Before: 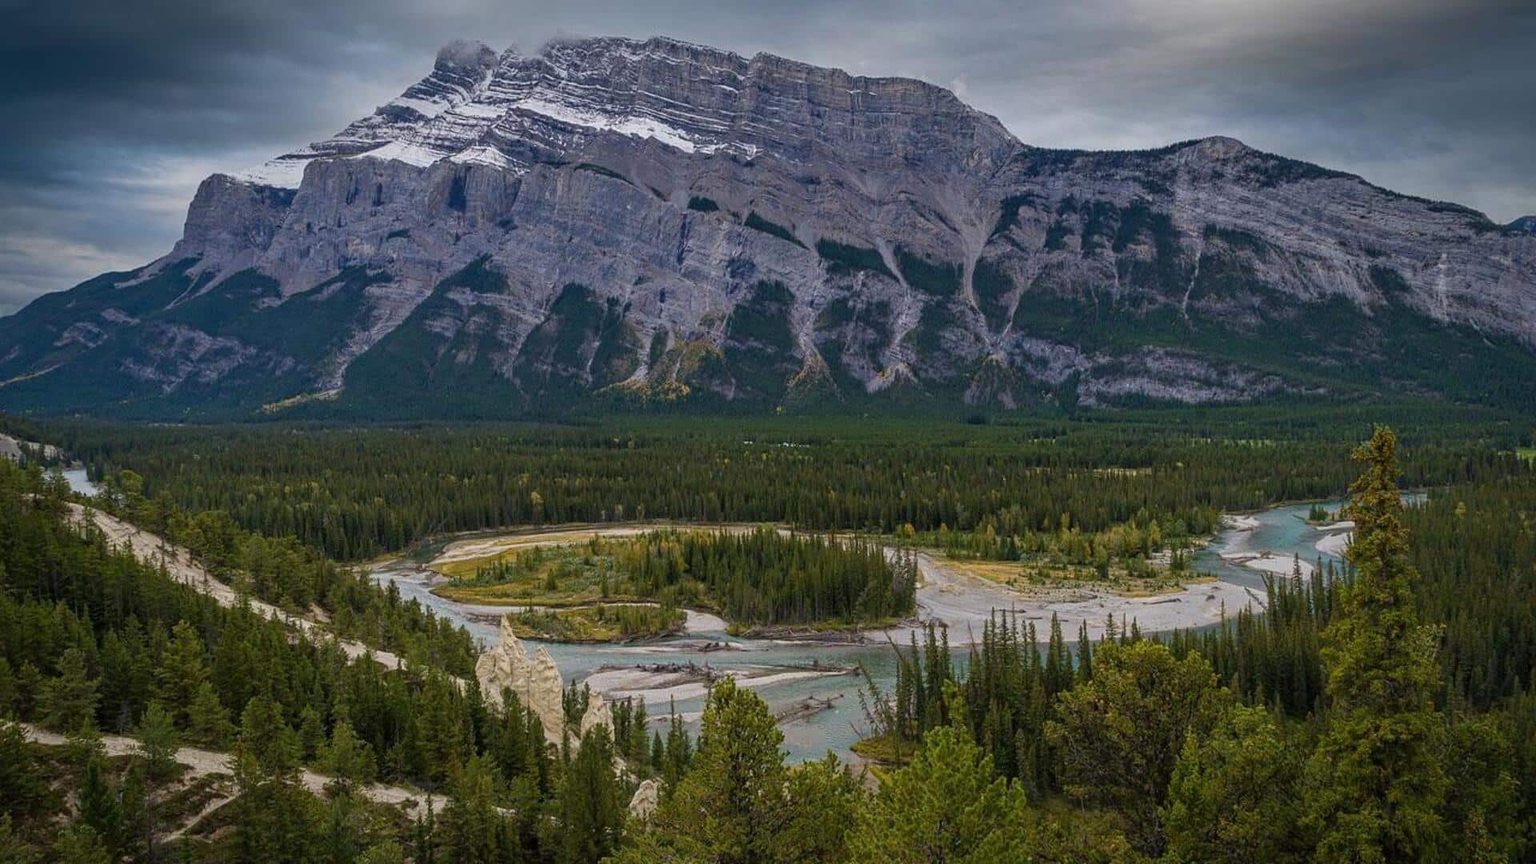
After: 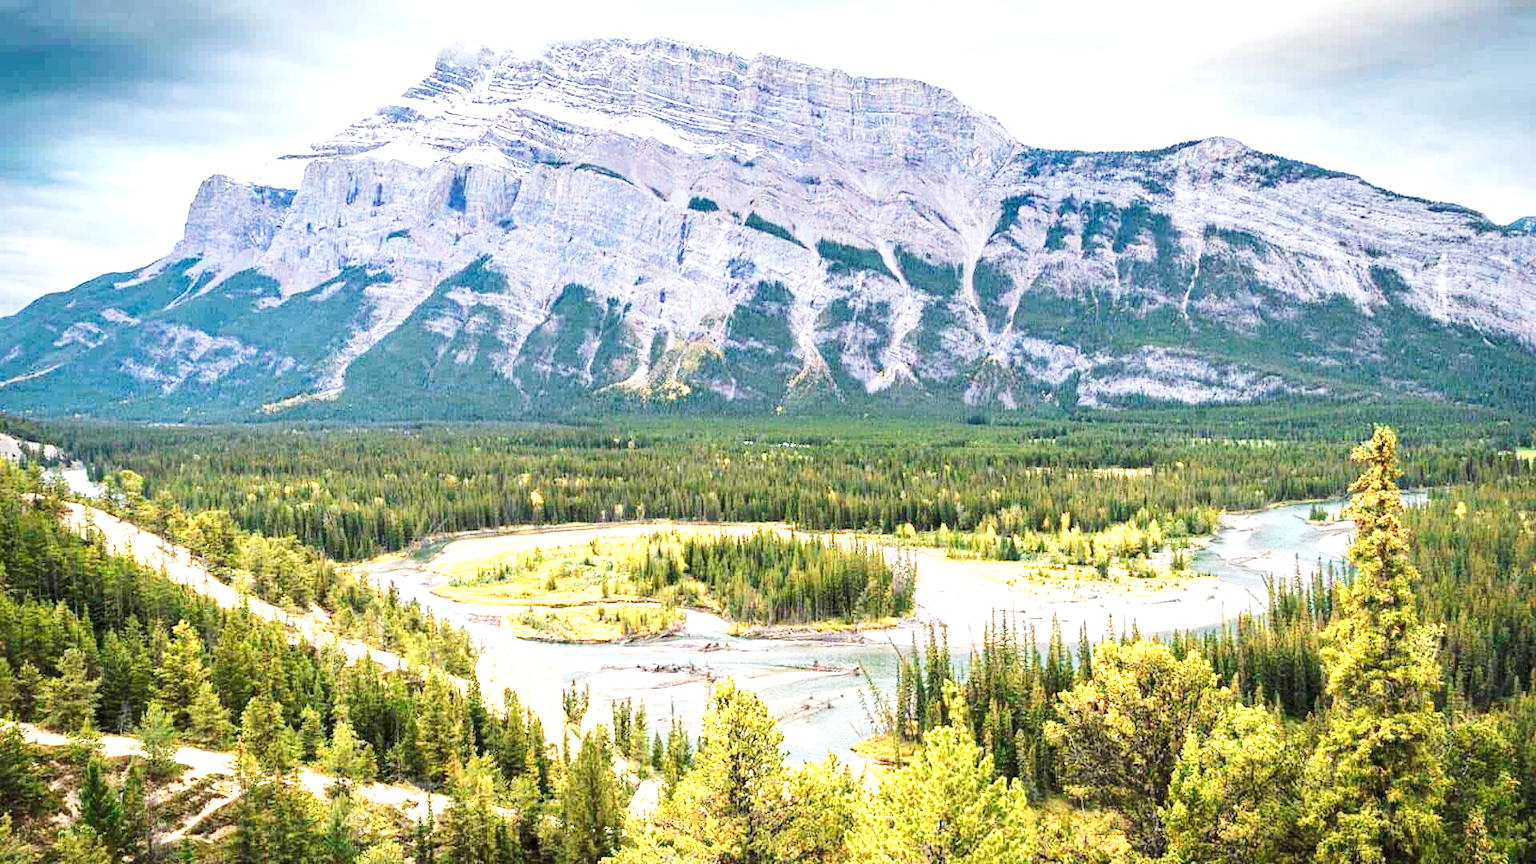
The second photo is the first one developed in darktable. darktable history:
color zones: curves: ch0 [(0.018, 0.548) (0.224, 0.64) (0.425, 0.447) (0.675, 0.575) (0.732, 0.579)]; ch1 [(0.066, 0.487) (0.25, 0.5) (0.404, 0.43) (0.75, 0.421) (0.956, 0.421)]; ch2 [(0.044, 0.561) (0.215, 0.465) (0.399, 0.544) (0.465, 0.548) (0.614, 0.447) (0.724, 0.43) (0.882, 0.623) (0.956, 0.632)]
tone curve: curves: ch0 [(0, 0.003) (0.044, 0.025) (0.12, 0.089) (0.197, 0.168) (0.281, 0.273) (0.468, 0.548) (0.583, 0.691) (0.701, 0.815) (0.86, 0.922) (1, 0.982)]; ch1 [(0, 0) (0.232, 0.214) (0.404, 0.376) (0.461, 0.425) (0.493, 0.481) (0.501, 0.5) (0.517, 0.524) (0.55, 0.585) (0.598, 0.651) (0.671, 0.735) (0.796, 0.85) (1, 1)]; ch2 [(0, 0) (0.249, 0.216) (0.357, 0.317) (0.448, 0.432) (0.478, 0.492) (0.498, 0.499) (0.517, 0.527) (0.537, 0.564) (0.569, 0.617) (0.61, 0.659) (0.706, 0.75) (0.808, 0.809) (0.991, 0.968)], preserve colors none
exposure: exposure 2.178 EV, compensate highlight preservation false
